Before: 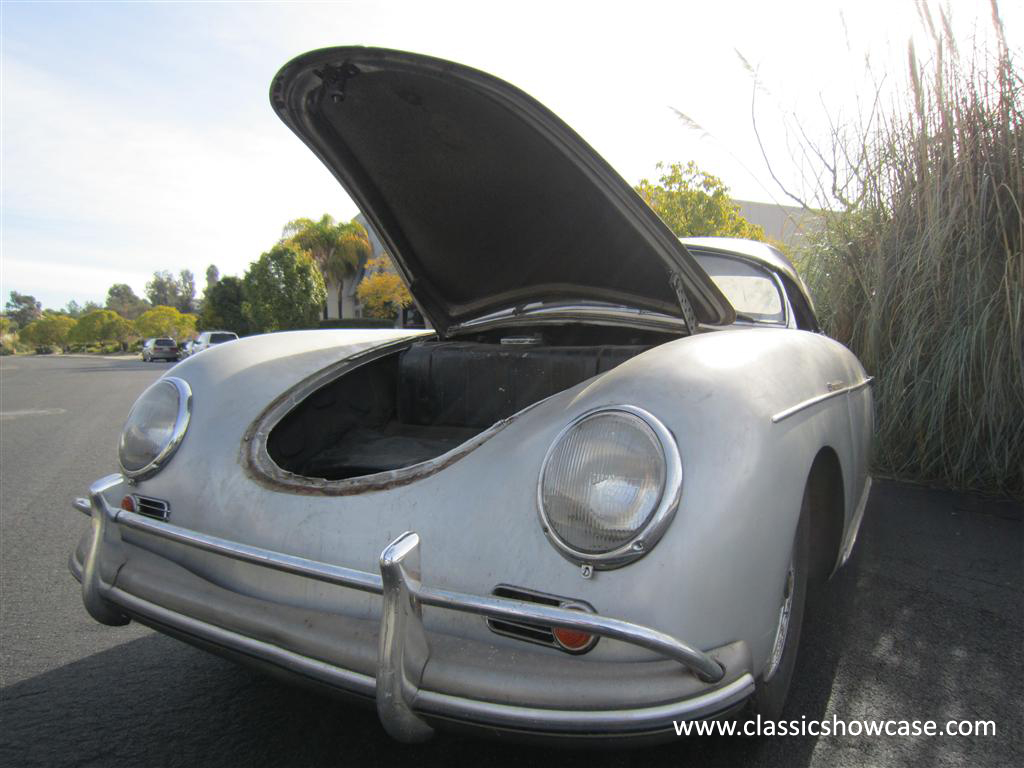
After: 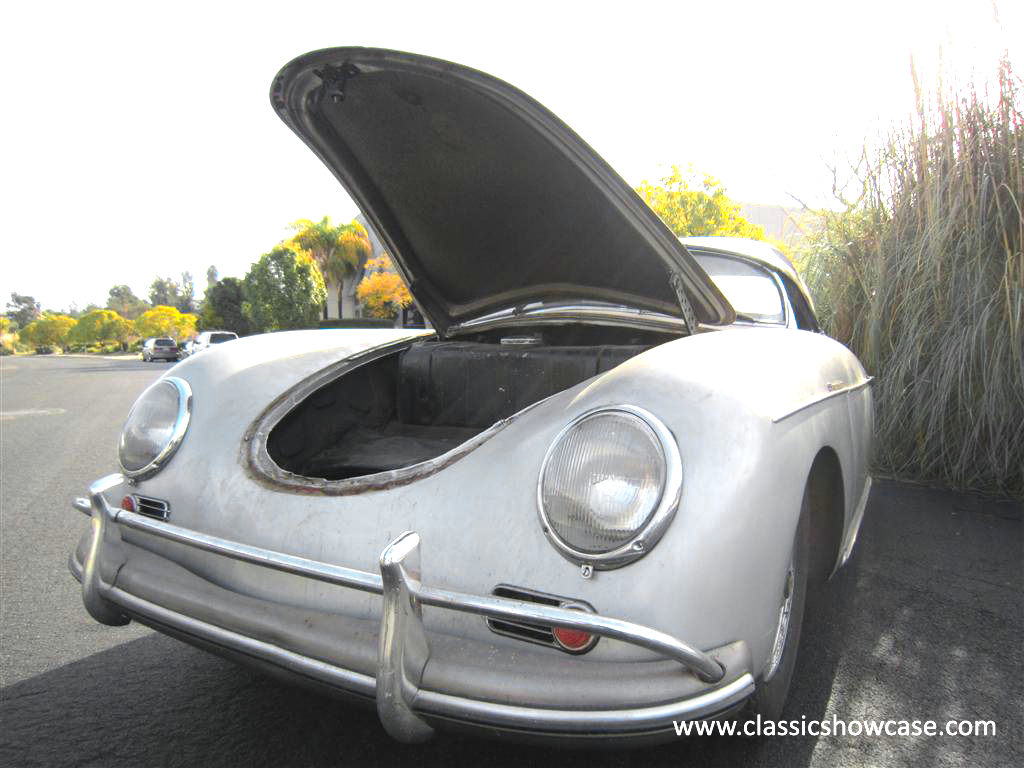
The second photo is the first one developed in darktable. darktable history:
exposure: black level correction 0, exposure 0.9 EV, compensate highlight preservation false
color zones: curves: ch0 [(0.257, 0.558) (0.75, 0.565)]; ch1 [(0.004, 0.857) (0.14, 0.416) (0.257, 0.695) (0.442, 0.032) (0.736, 0.266) (0.891, 0.741)]; ch2 [(0, 0.623) (0.112, 0.436) (0.271, 0.474) (0.516, 0.64) (0.743, 0.286)]
